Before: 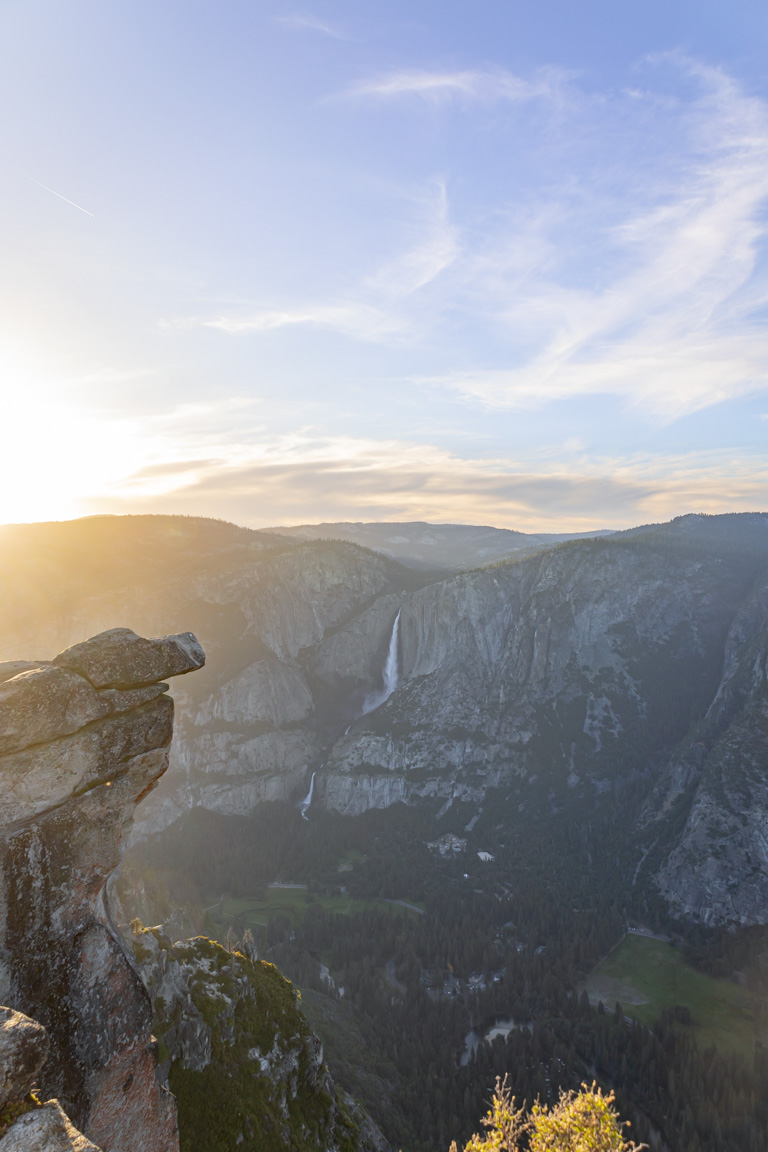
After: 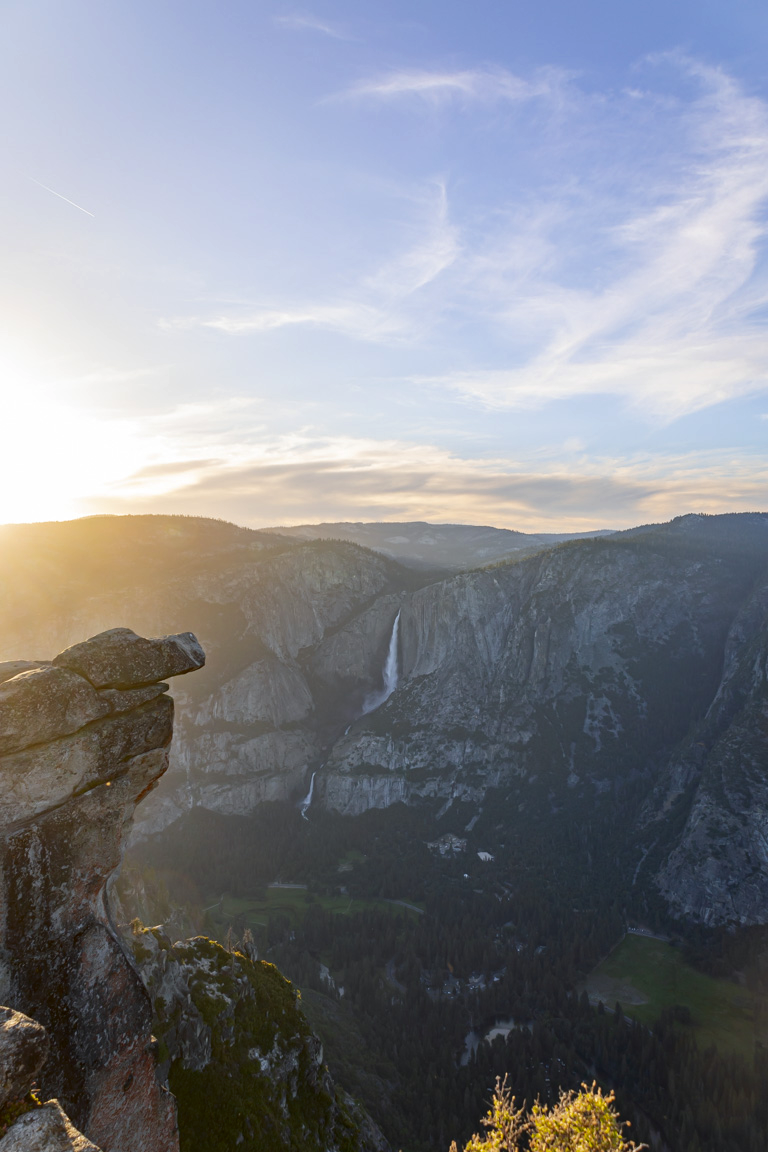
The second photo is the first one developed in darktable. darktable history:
contrast brightness saturation: contrast 0.066, brightness -0.133, saturation 0.058
